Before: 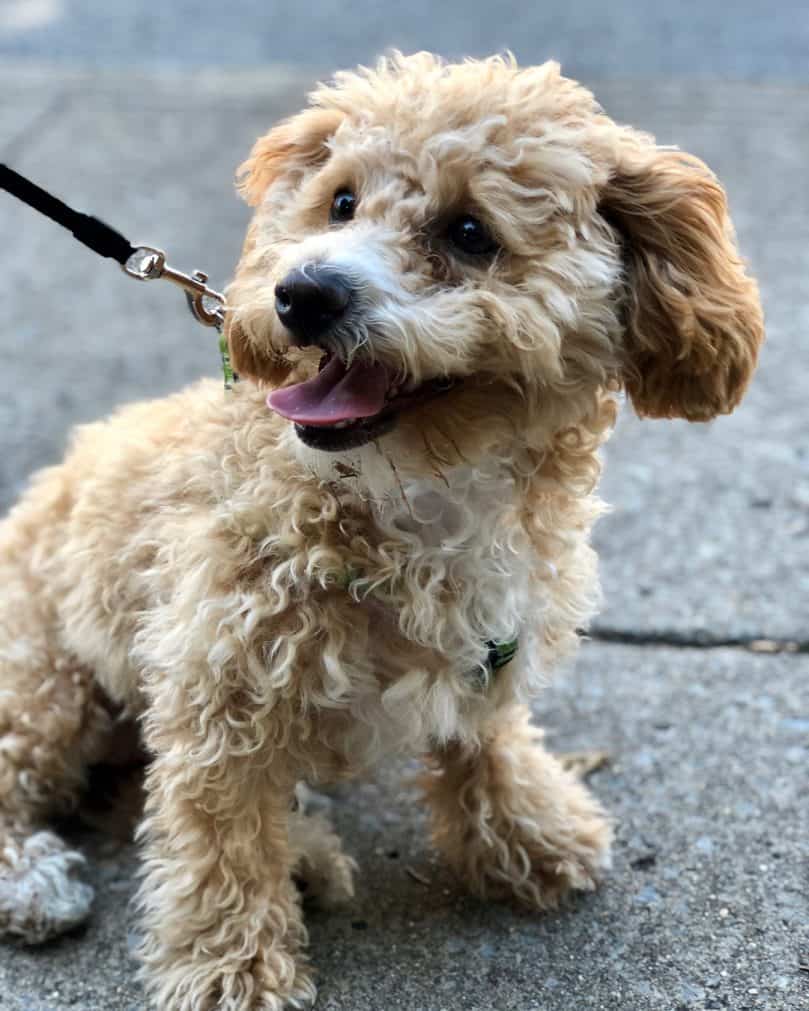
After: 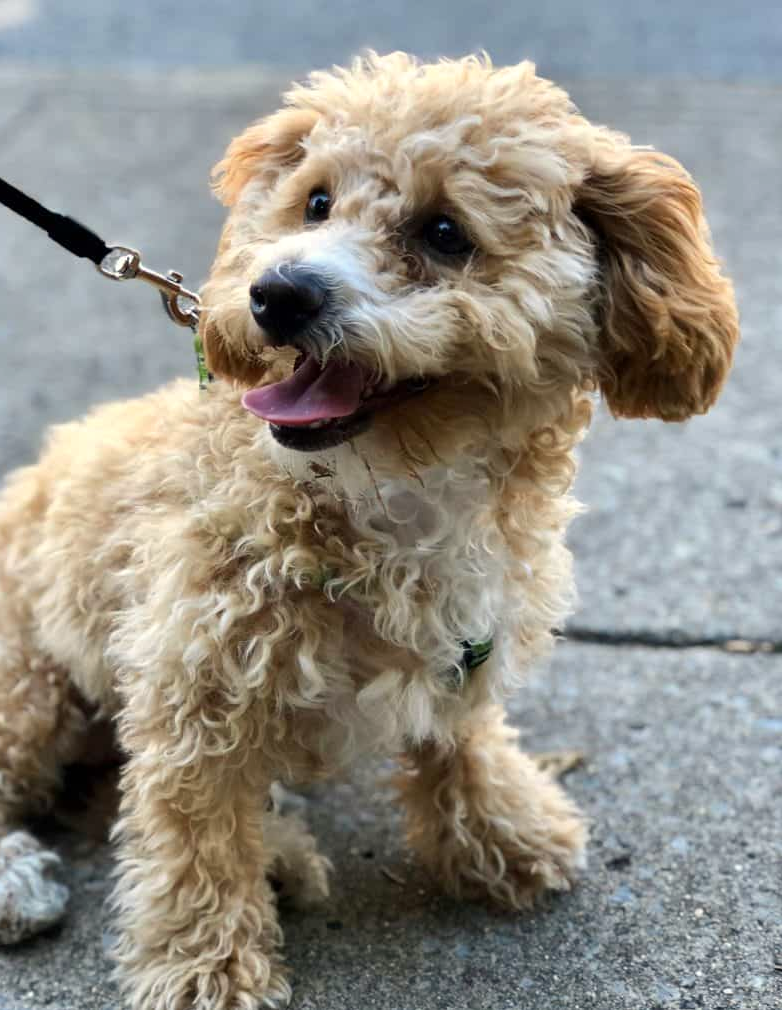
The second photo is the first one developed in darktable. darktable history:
tone equalizer: edges refinement/feathering 500, mask exposure compensation -1.57 EV, preserve details no
color correction: highlights a* 0.546, highlights b* 2.83, saturation 1.06
crop and rotate: left 3.31%
